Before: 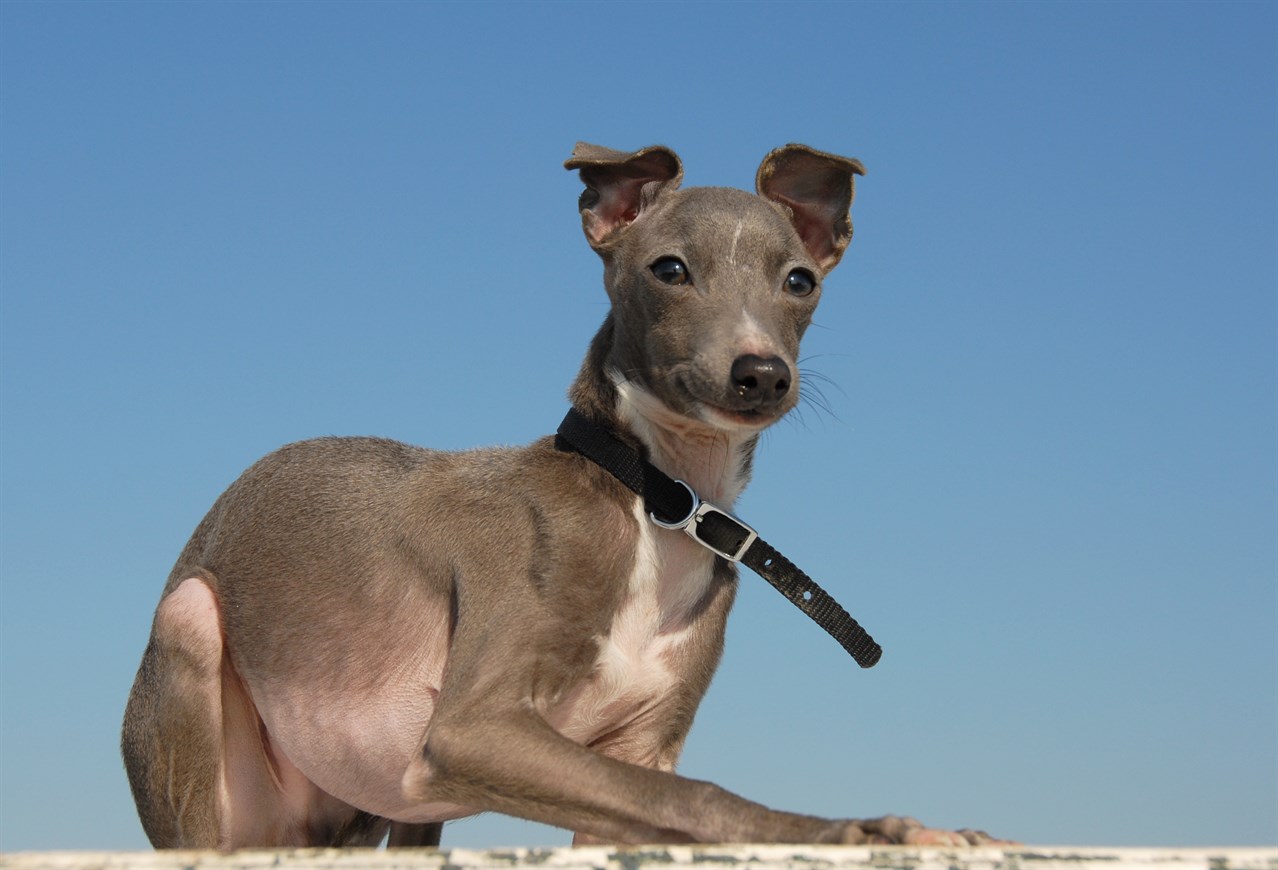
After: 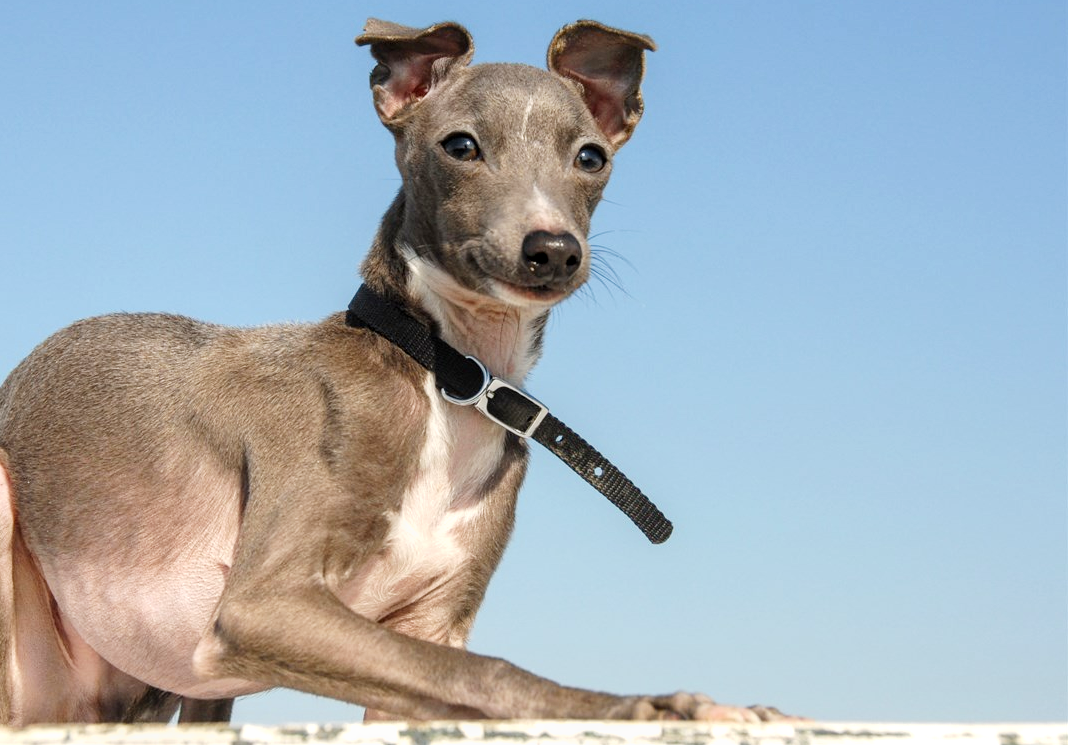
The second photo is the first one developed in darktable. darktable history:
local contrast: on, module defaults
crop: left 16.355%, top 14.302%
tone curve: curves: ch0 [(0, 0) (0.55, 0.716) (0.841, 0.969)], preserve colors none
